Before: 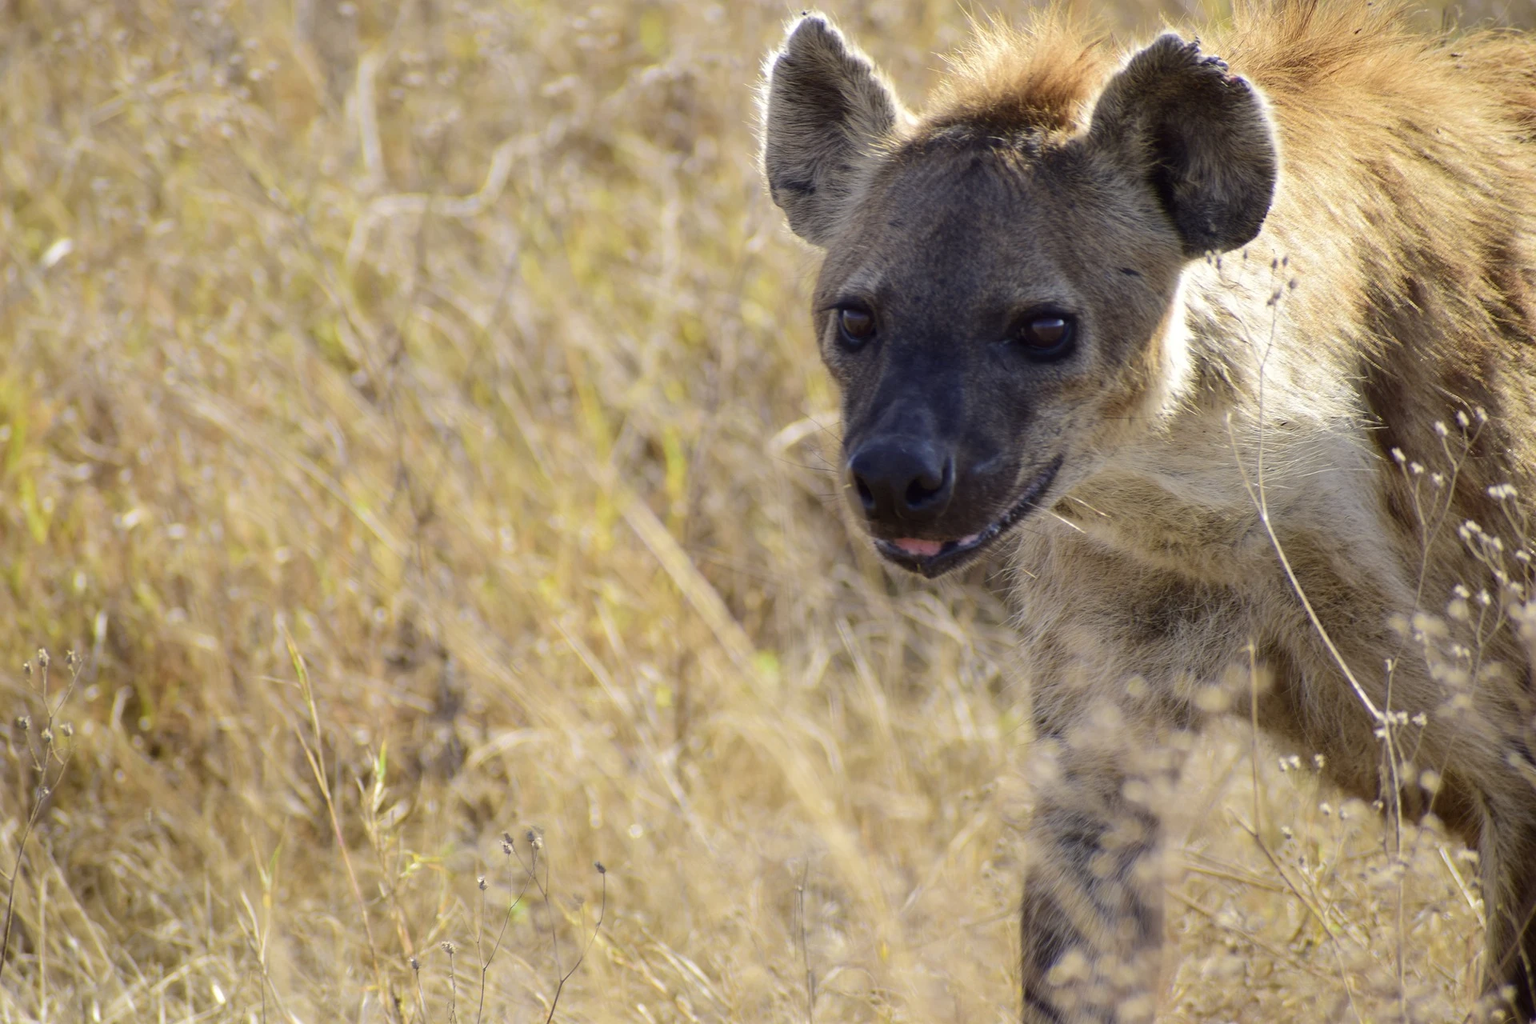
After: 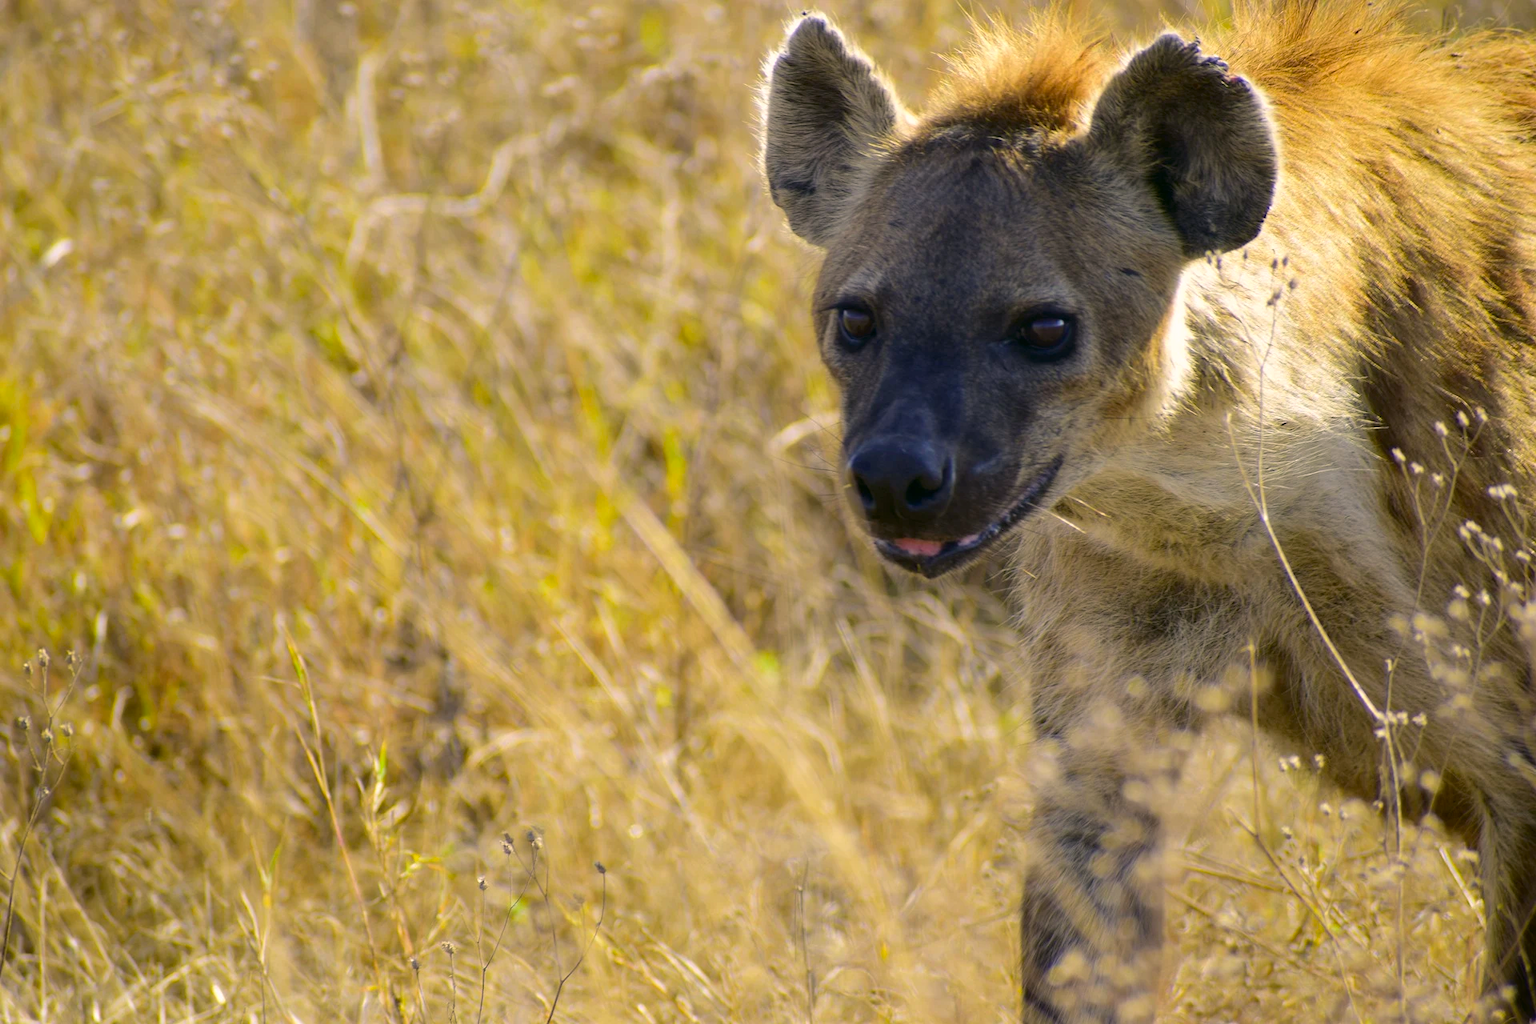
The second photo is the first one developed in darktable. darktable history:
color correction: highlights a* 4.45, highlights b* 4.98, shadows a* -7.33, shadows b* 4.71
base curve: curves: ch0 [(0, 0) (0.303, 0.277) (1, 1)], preserve colors none
contrast brightness saturation: contrast 0.042, saturation 0.152
color balance rgb: shadows lift › chroma 3.169%, shadows lift › hue 281.57°, perceptual saturation grading › global saturation 25.77%
